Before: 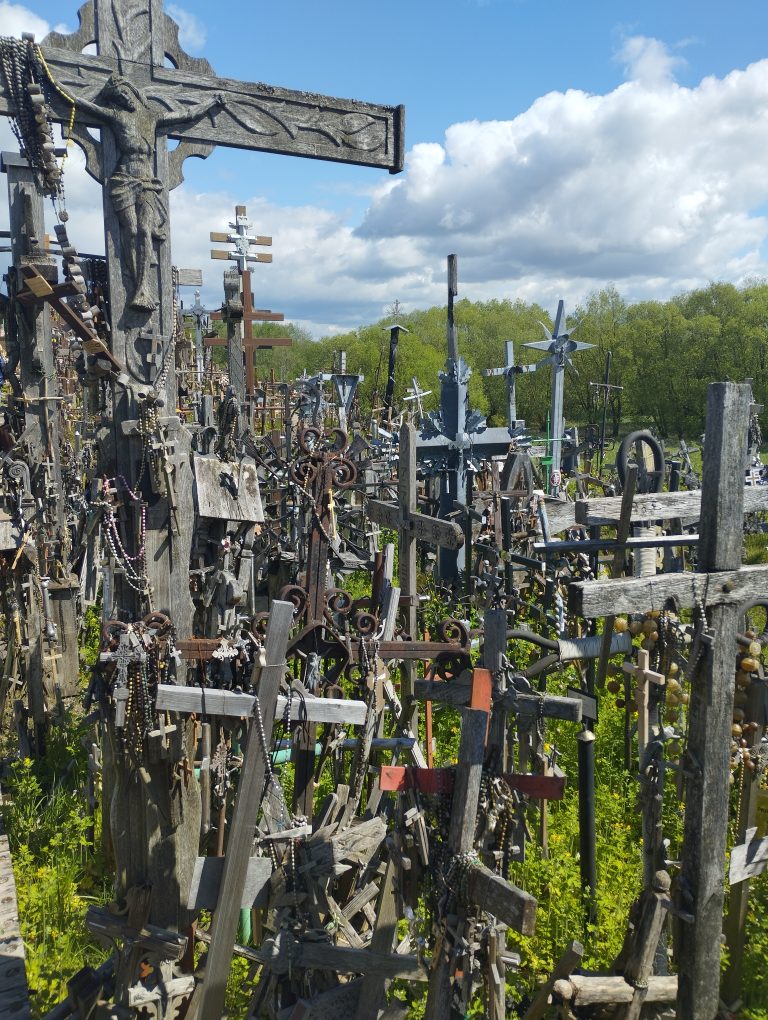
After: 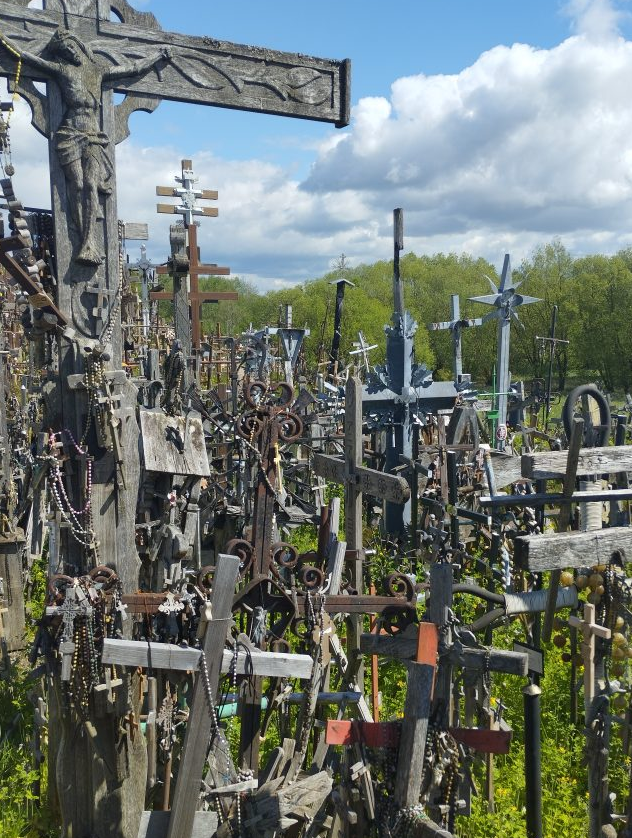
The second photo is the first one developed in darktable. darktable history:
crop and rotate: left 7.12%, top 4.551%, right 10.508%, bottom 13.217%
